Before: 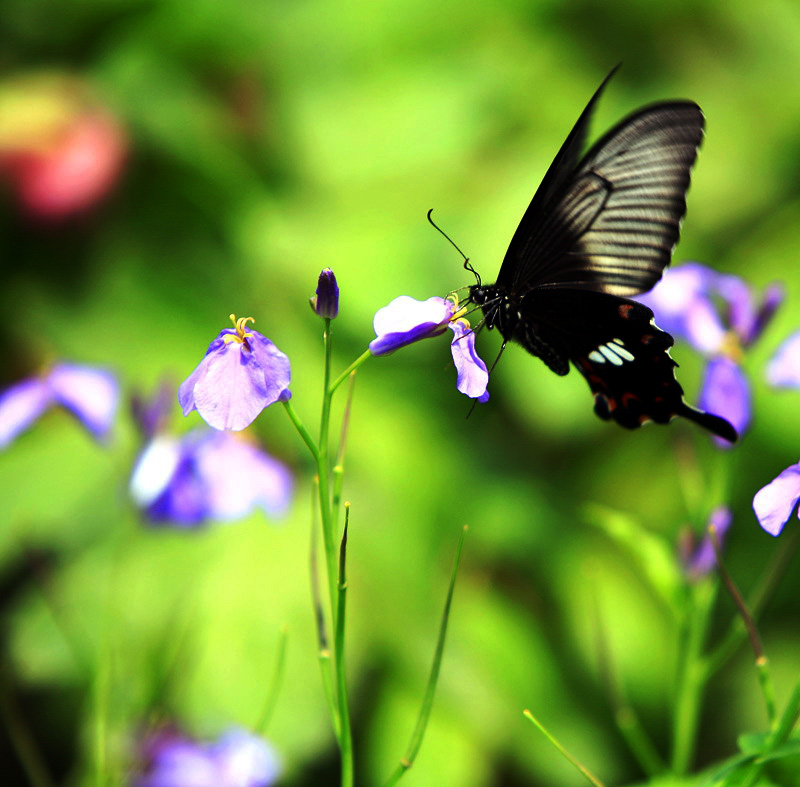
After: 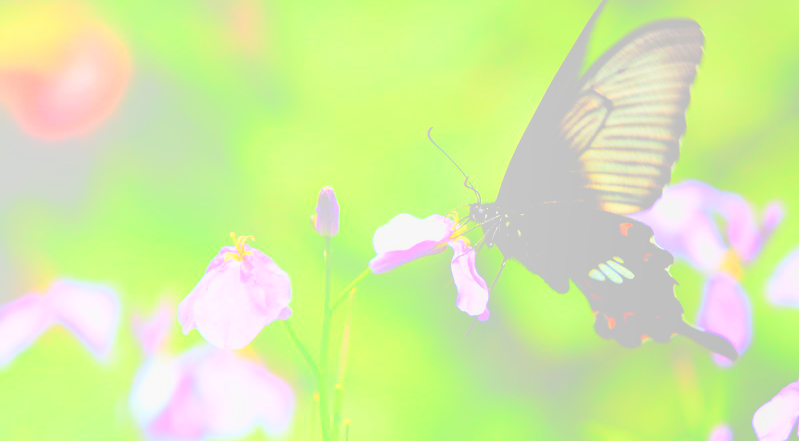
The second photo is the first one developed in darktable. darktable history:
bloom: size 70%, threshold 25%, strength 70%
crop and rotate: top 10.605%, bottom 33.274%
filmic rgb: black relative exposure -7.65 EV, white relative exposure 4.56 EV, hardness 3.61
